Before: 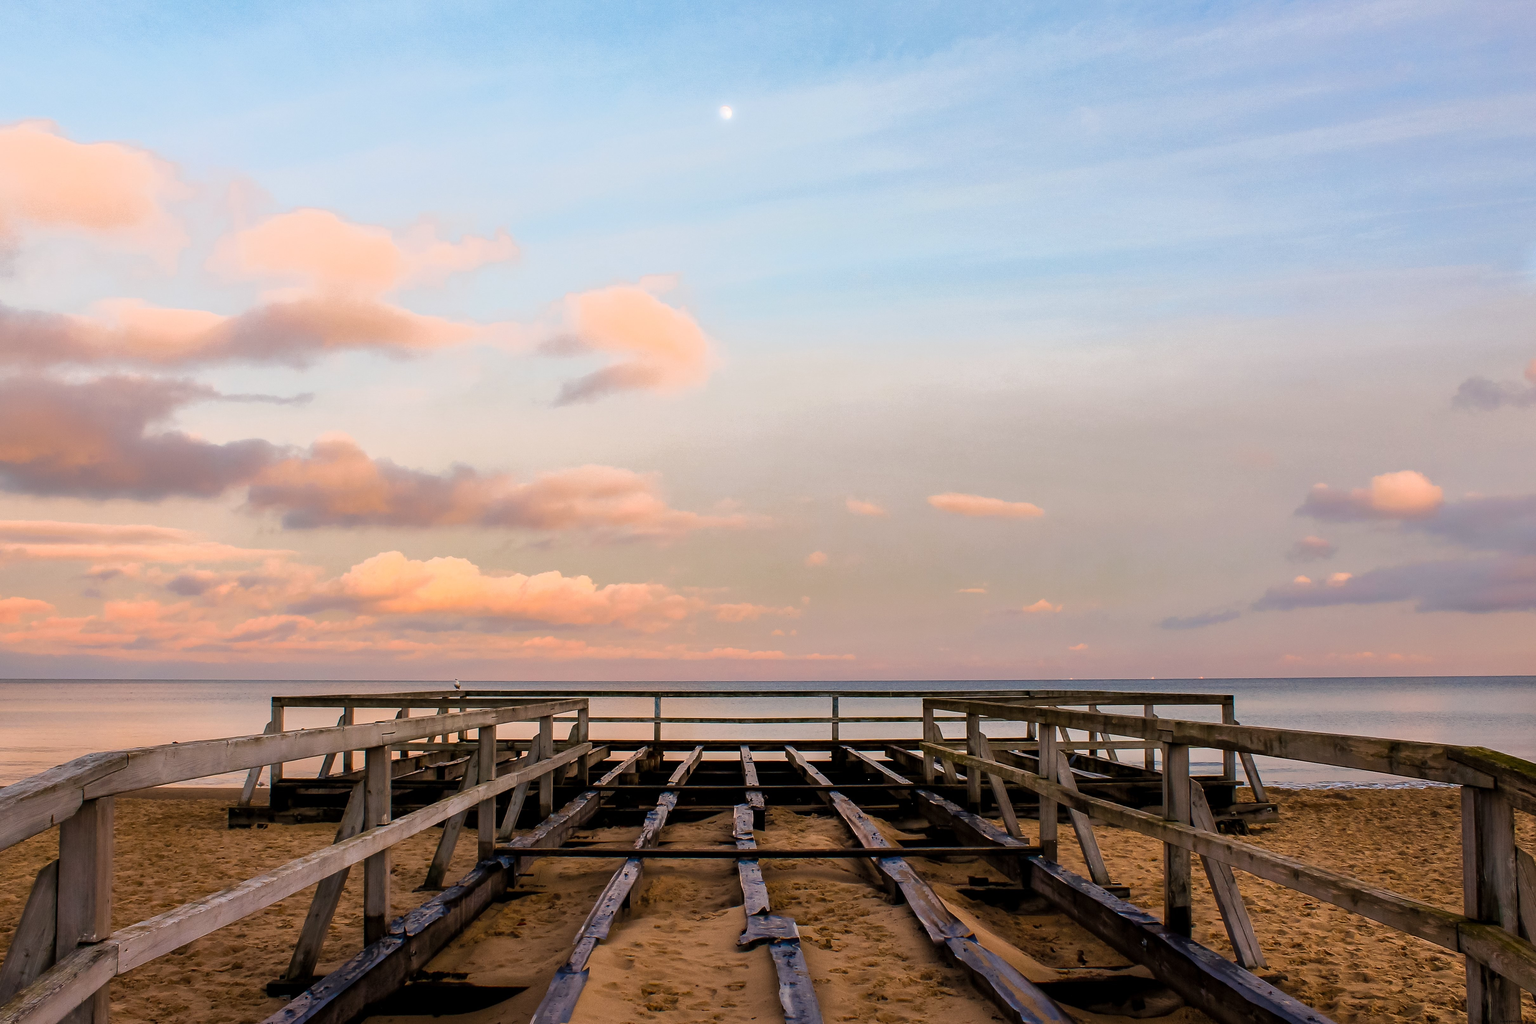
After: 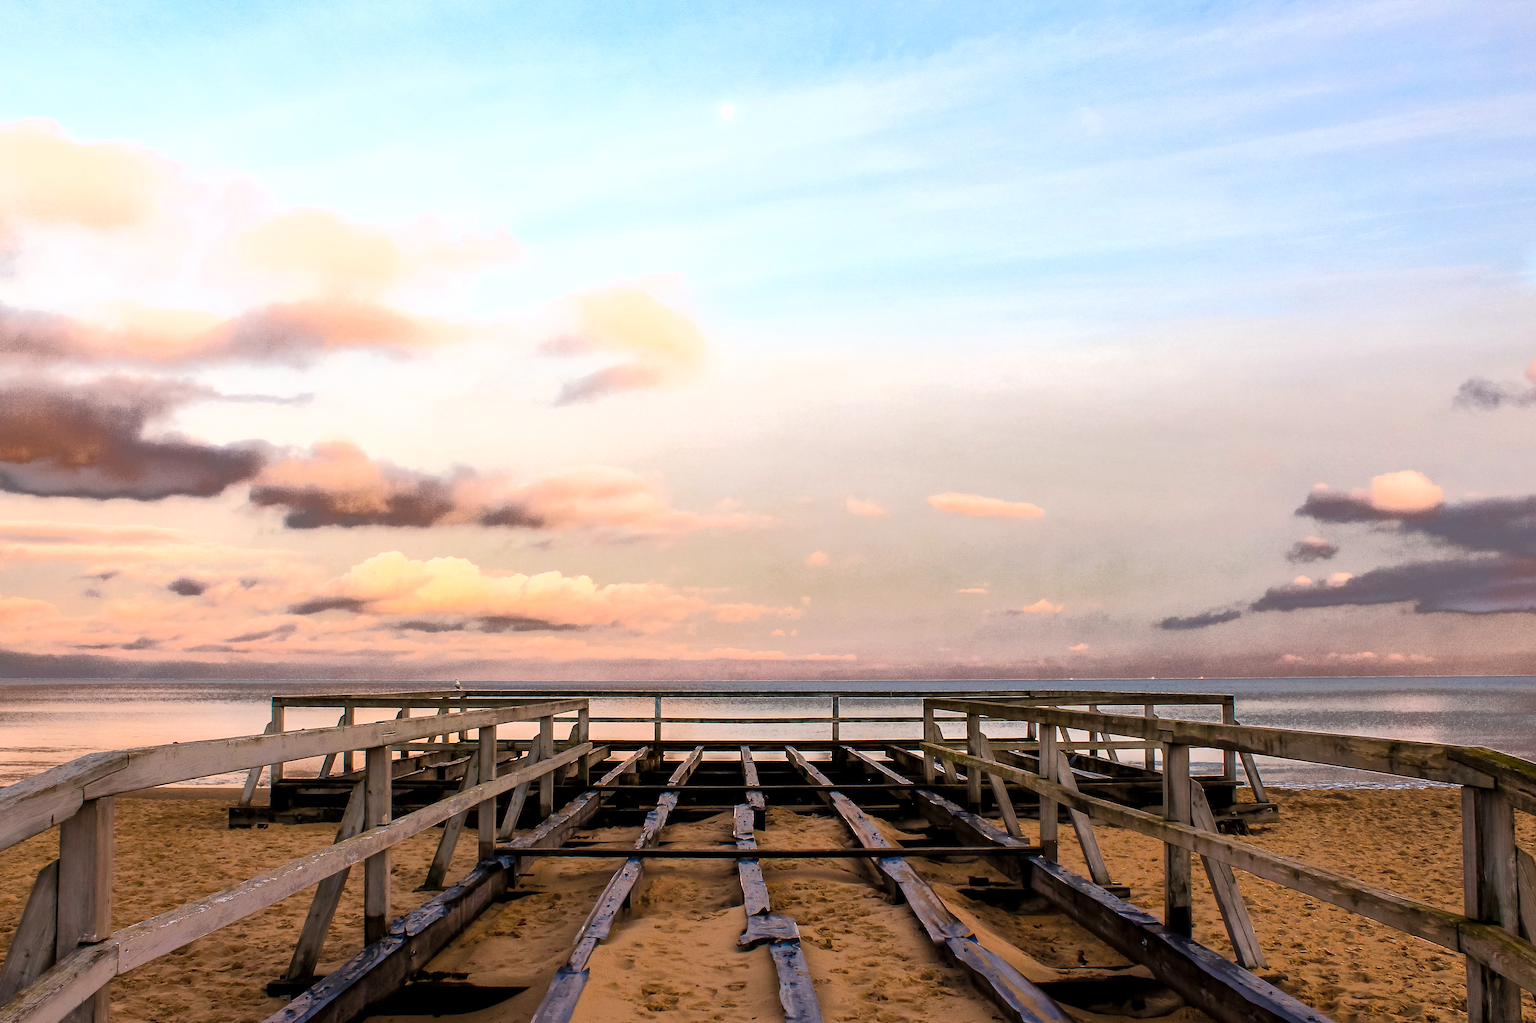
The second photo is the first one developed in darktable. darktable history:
fill light: exposure -0.73 EV, center 0.69, width 2.2
exposure: exposure 0.493 EV, compensate highlight preservation false
